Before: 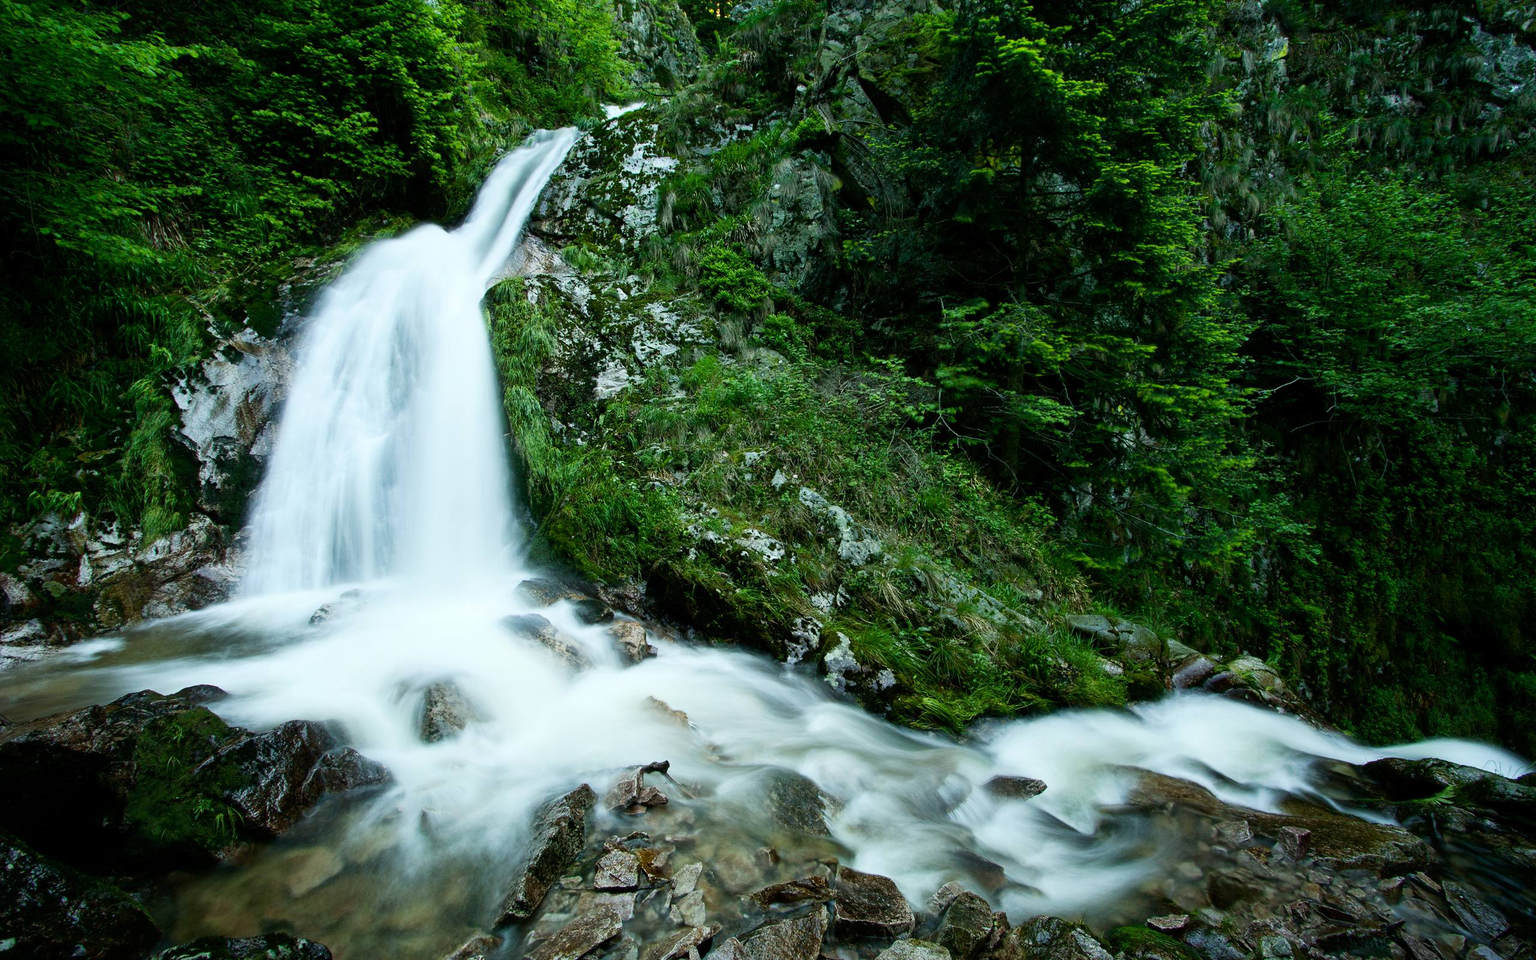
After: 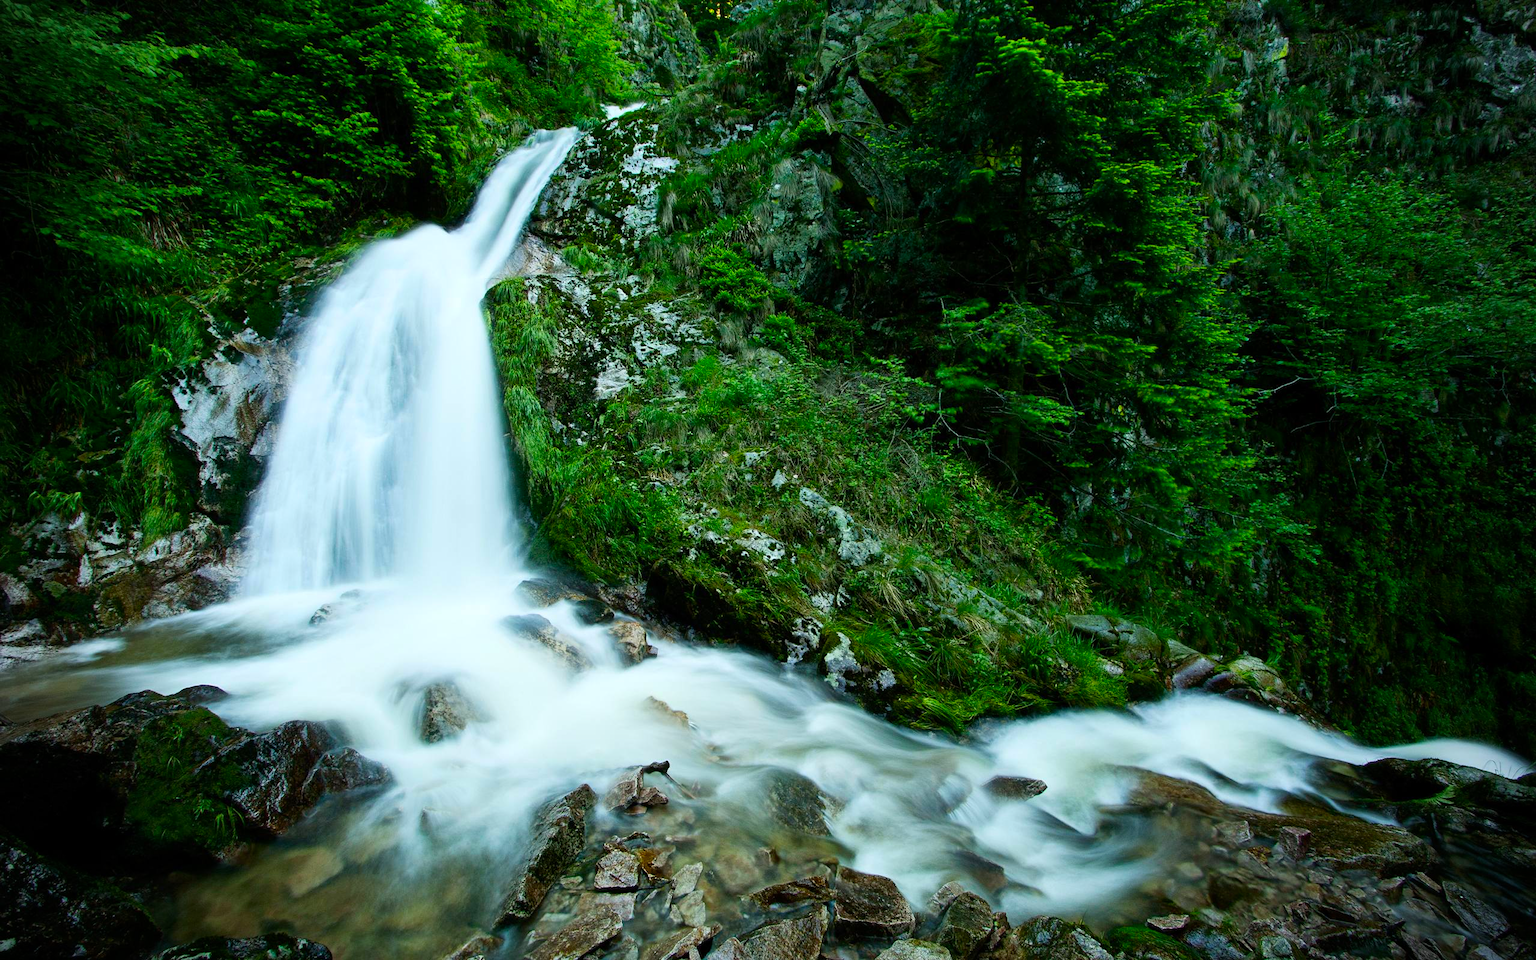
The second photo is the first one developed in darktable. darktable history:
vignetting: on, module defaults
color correction: saturation 1.34
